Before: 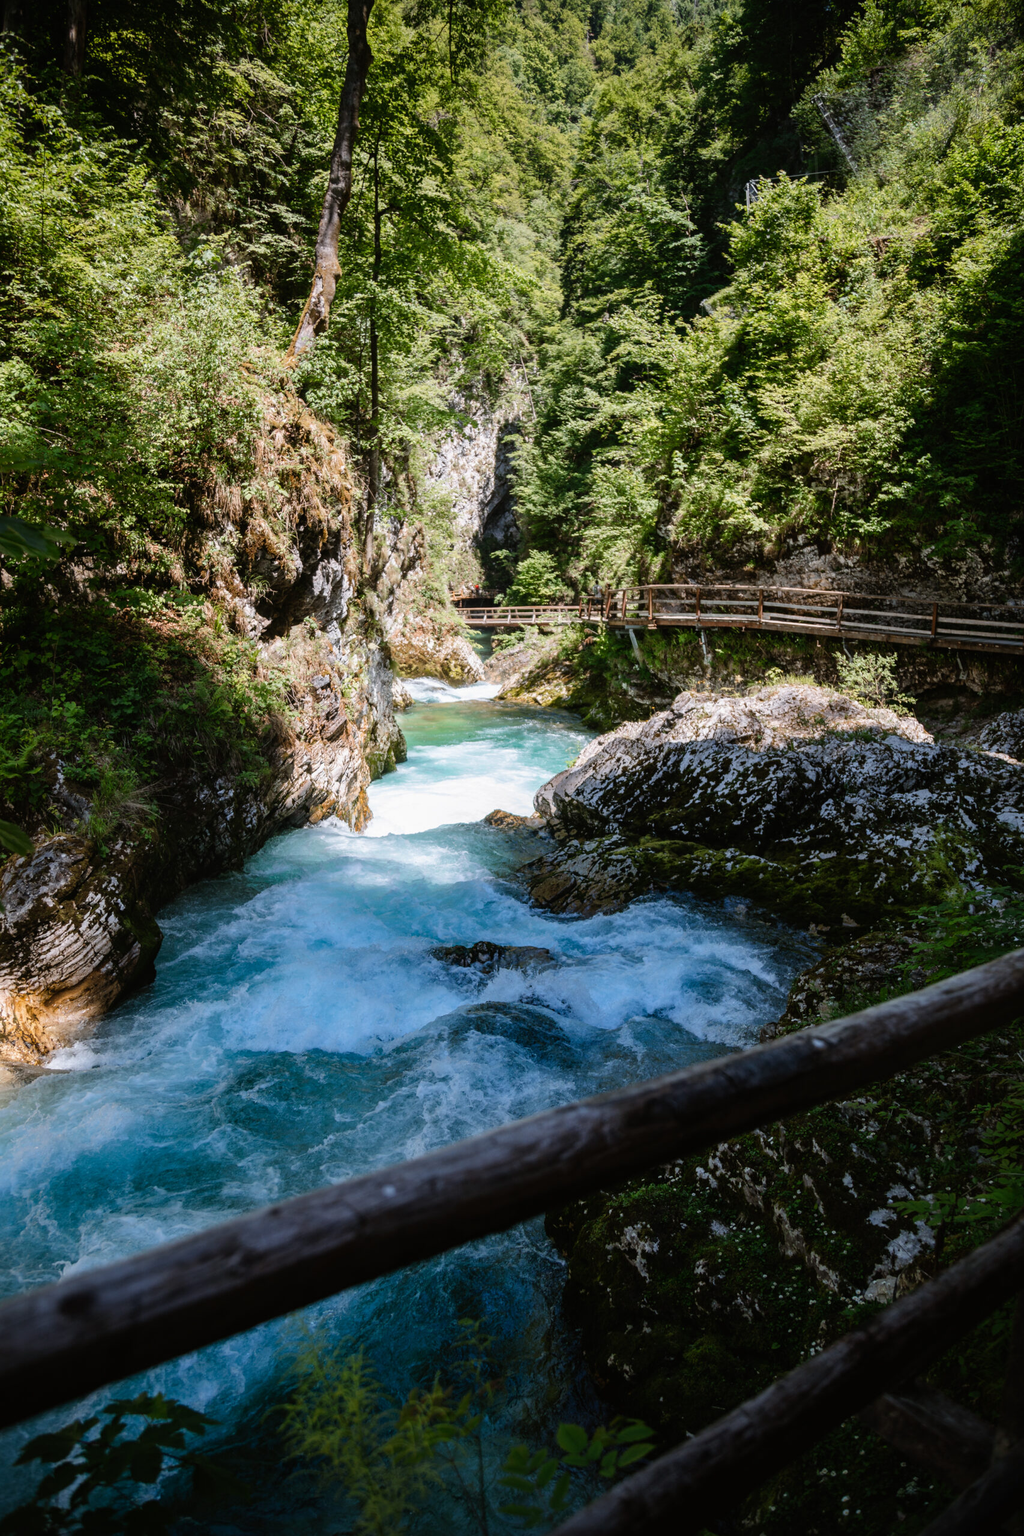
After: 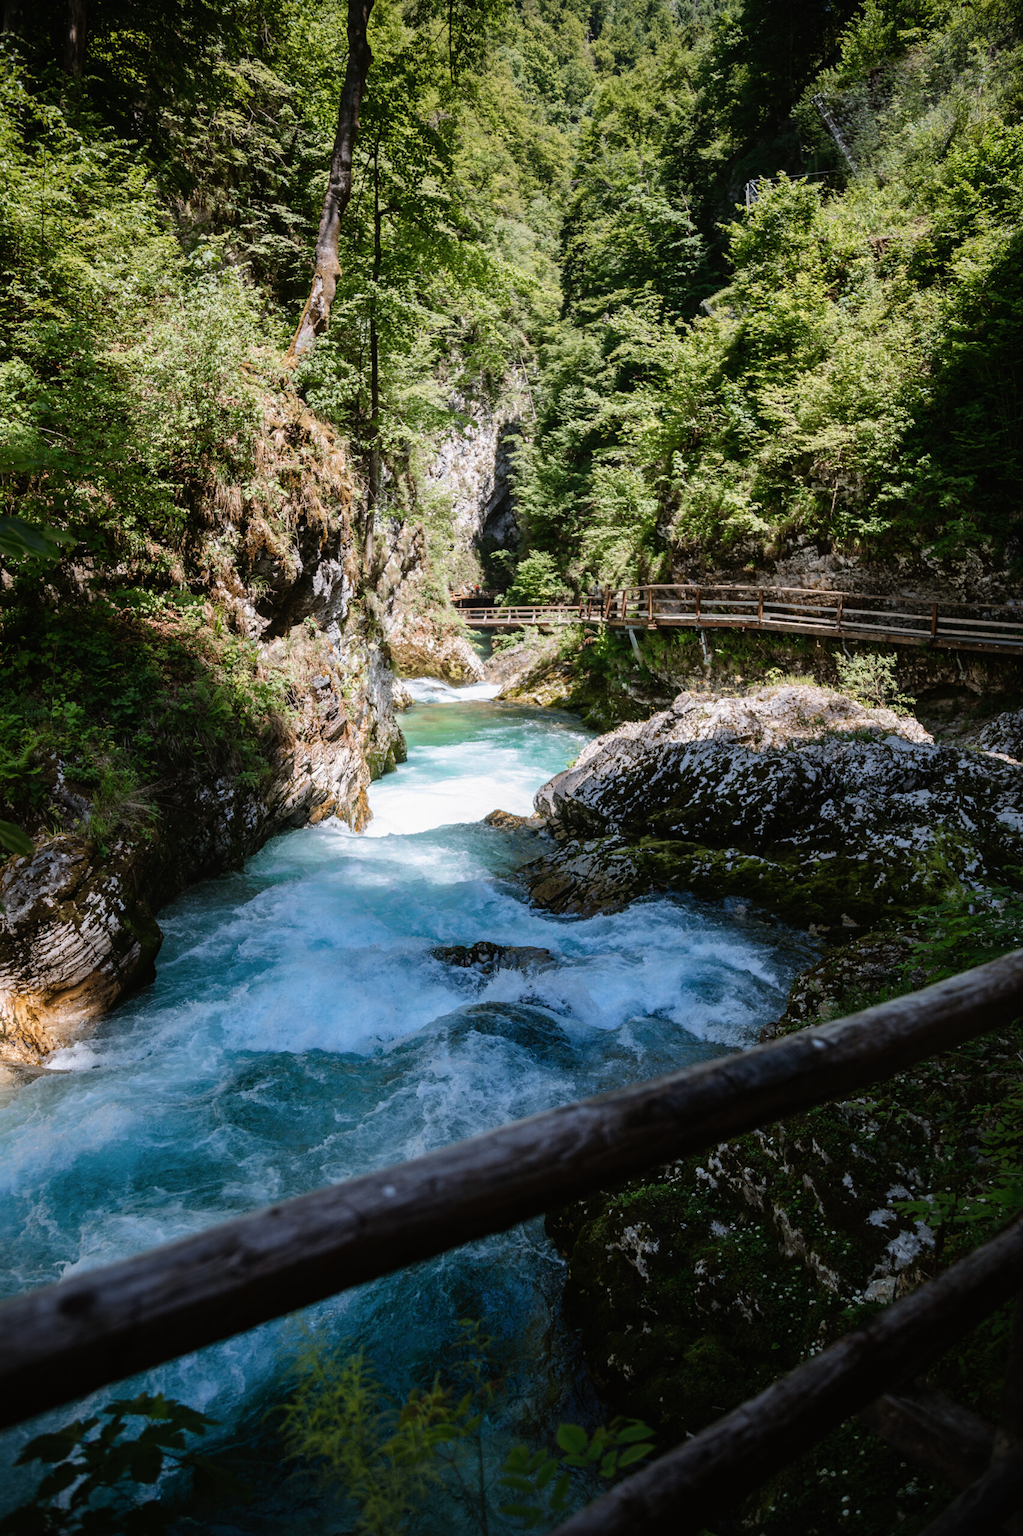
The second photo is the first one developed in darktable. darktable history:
contrast brightness saturation: saturation -0.05
